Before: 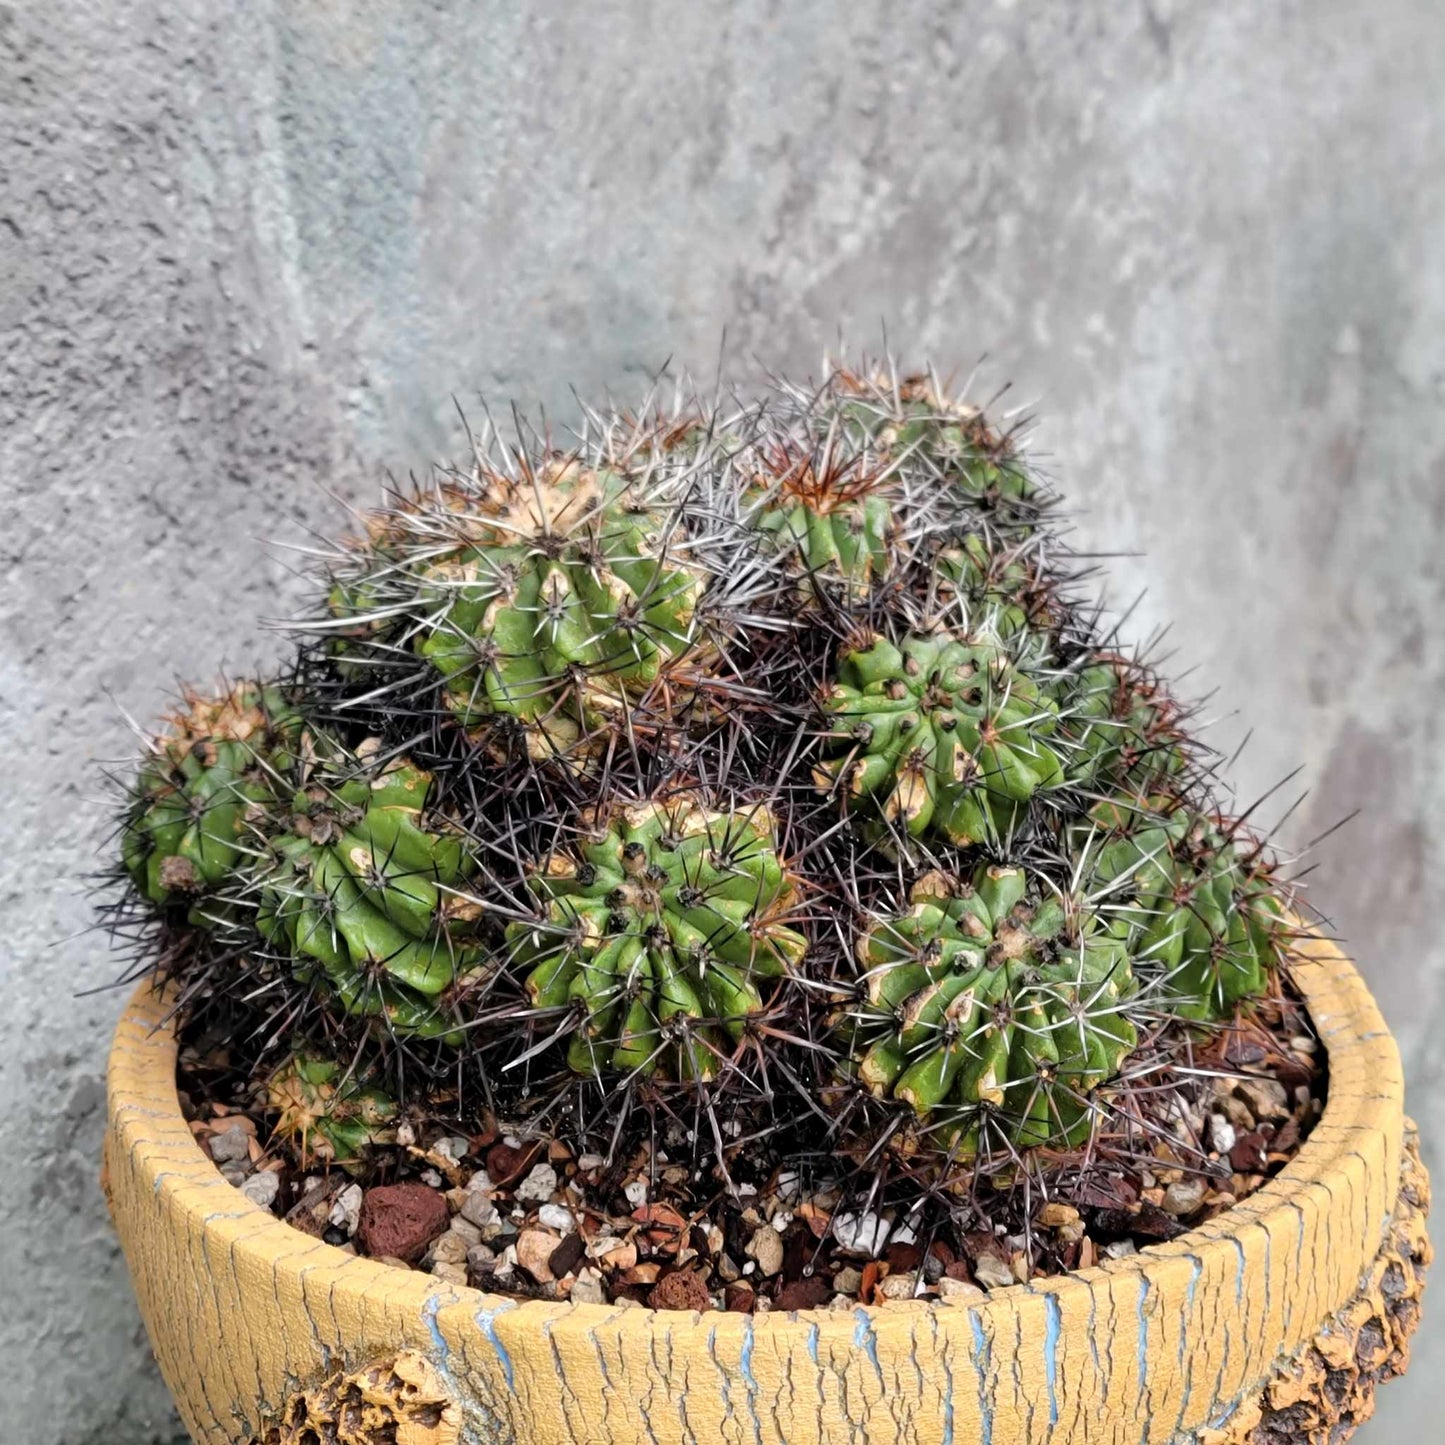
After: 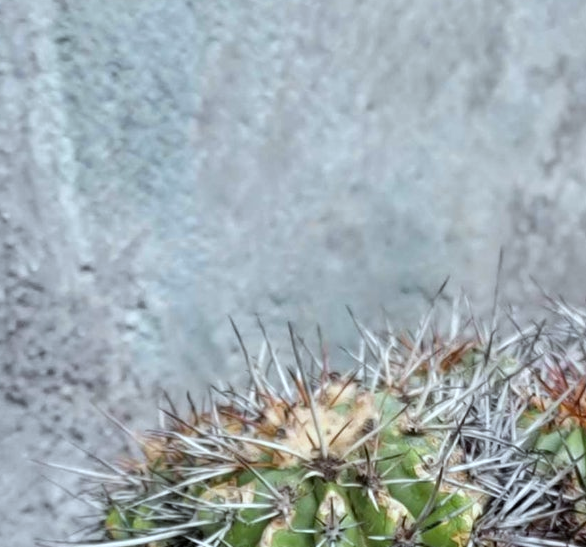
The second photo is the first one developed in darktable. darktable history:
white balance: red 0.925, blue 1.046
crop: left 15.452%, top 5.459%, right 43.956%, bottom 56.62%
